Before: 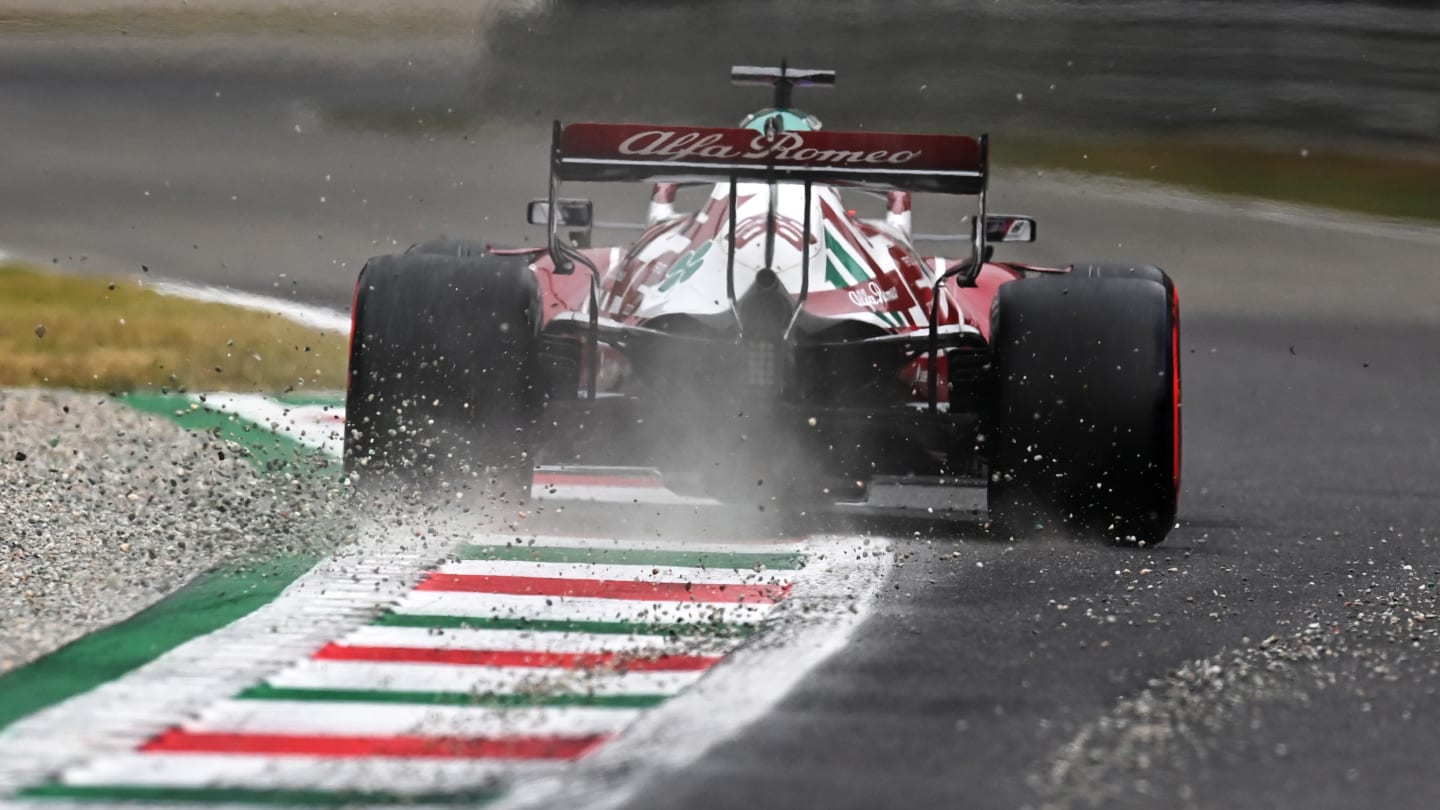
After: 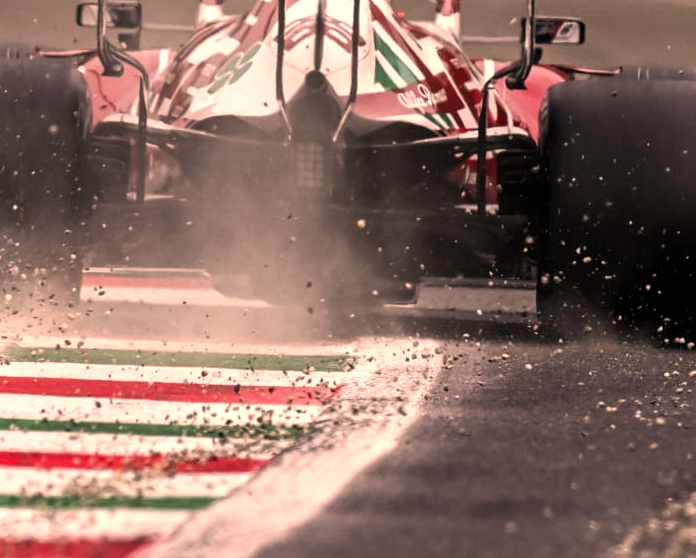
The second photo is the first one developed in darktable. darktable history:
tone equalizer: edges refinement/feathering 500, mask exposure compensation -1.57 EV, preserve details no
levels: levels [0, 0.474, 0.947]
color correction: highlights a* 21.72, highlights b* 21.77
crop: left 31.325%, top 24.539%, right 20.294%, bottom 6.482%
local contrast: on, module defaults
